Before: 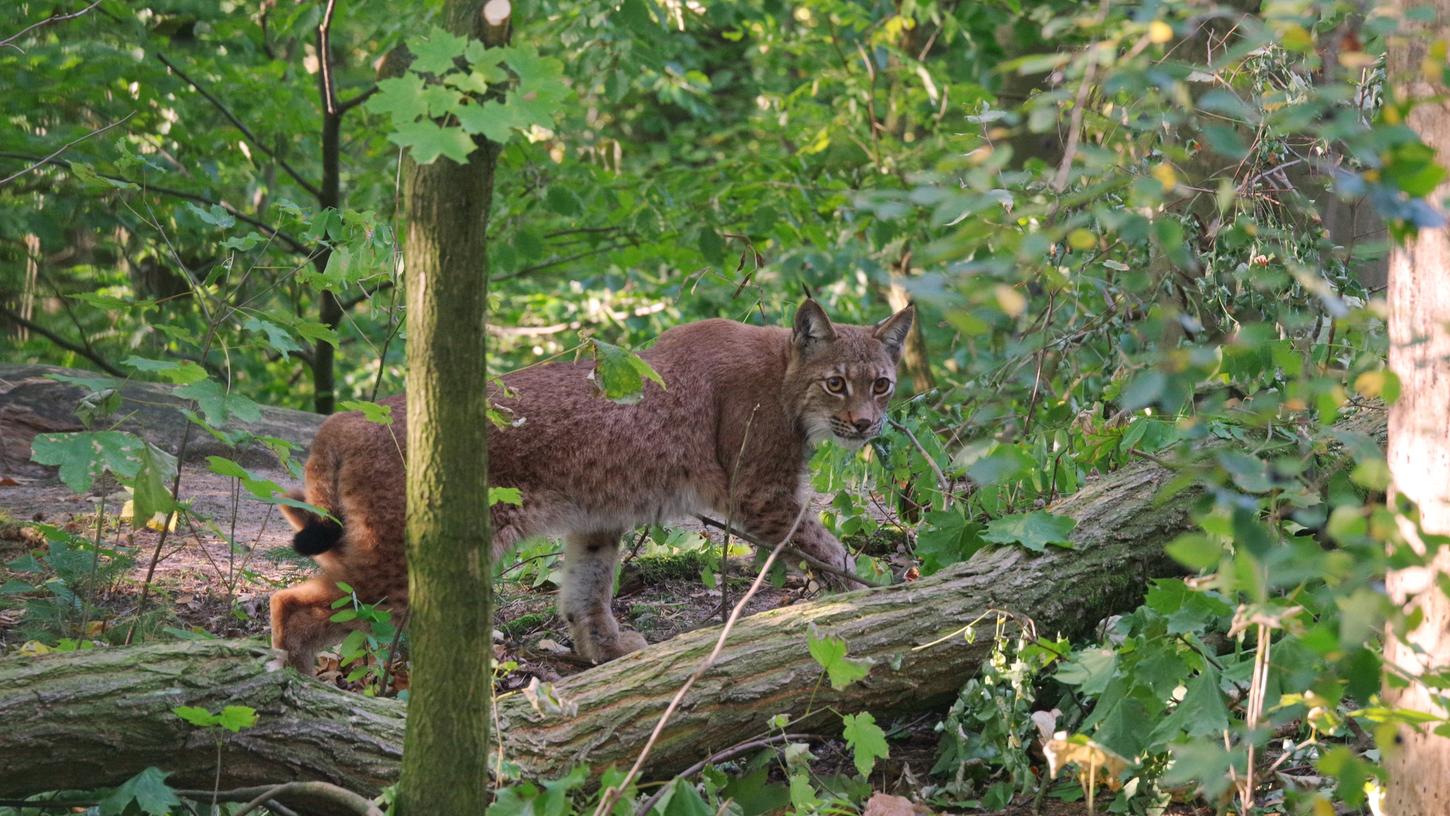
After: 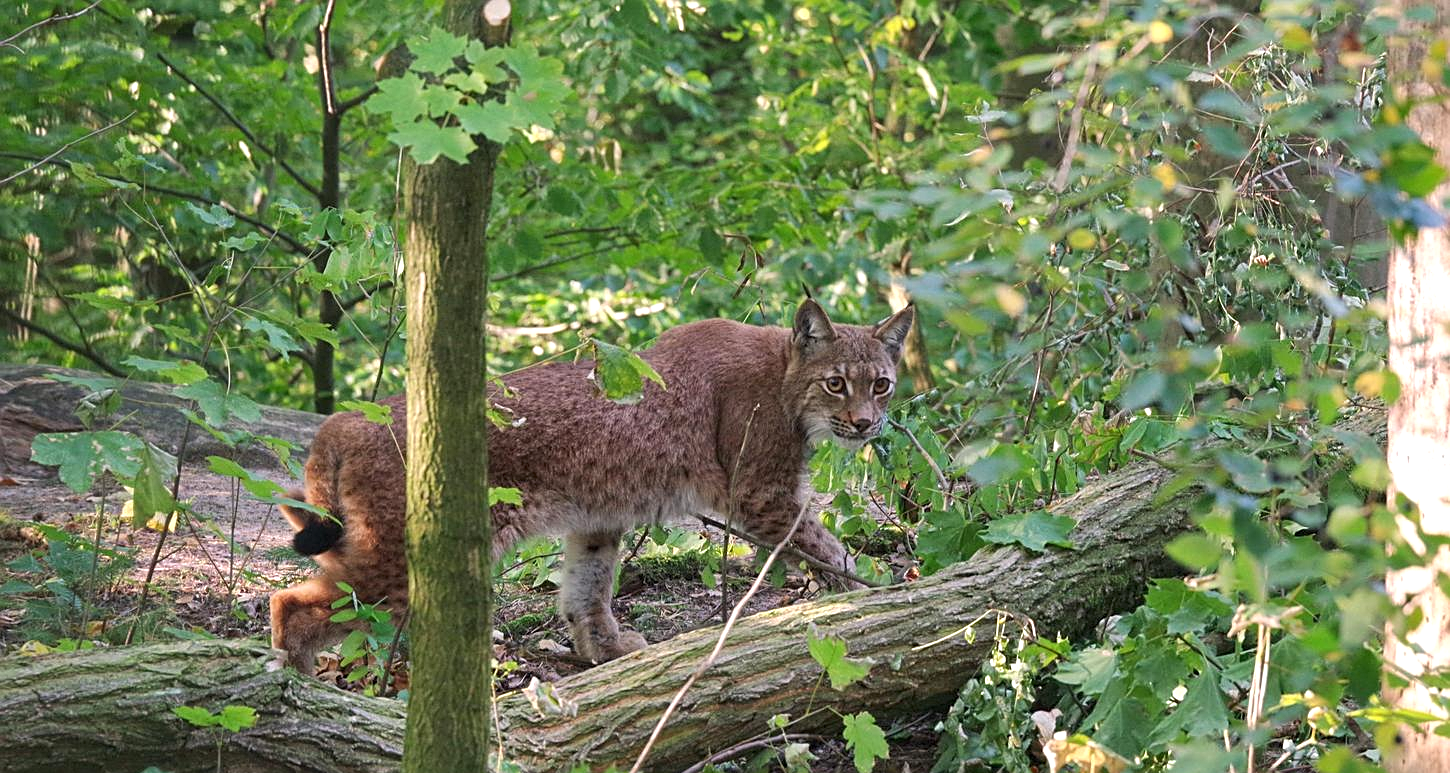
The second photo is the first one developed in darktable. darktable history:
sharpen: on, module defaults
crop and rotate: top 0.012%, bottom 5.237%
exposure: exposure 0.296 EV, compensate exposure bias true, compensate highlight preservation false
local contrast: highlights 104%, shadows 98%, detail 119%, midtone range 0.2
